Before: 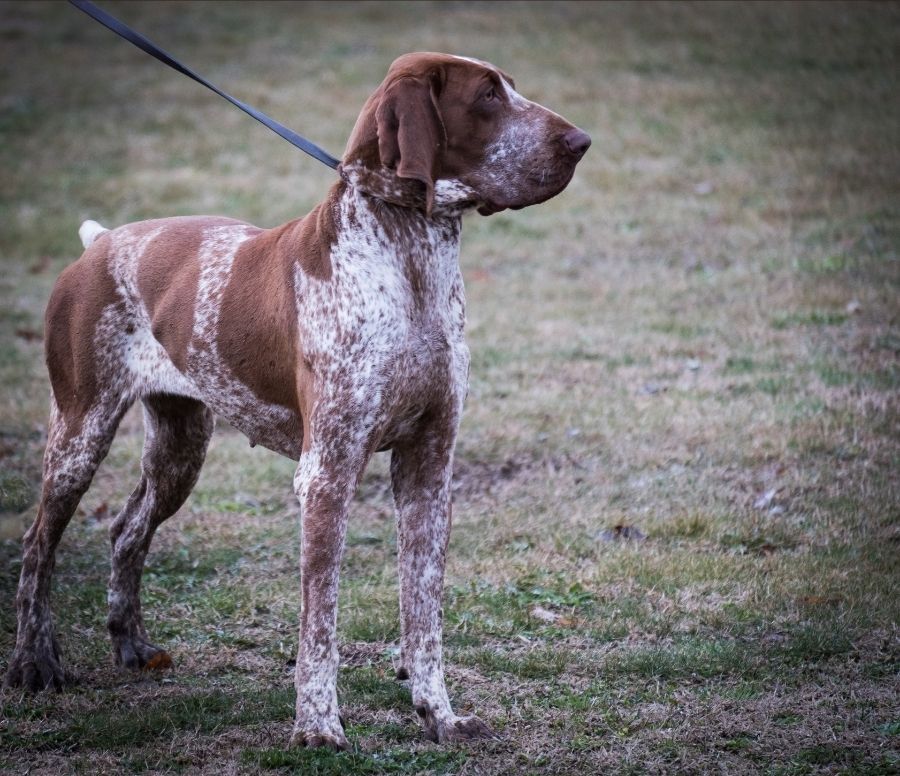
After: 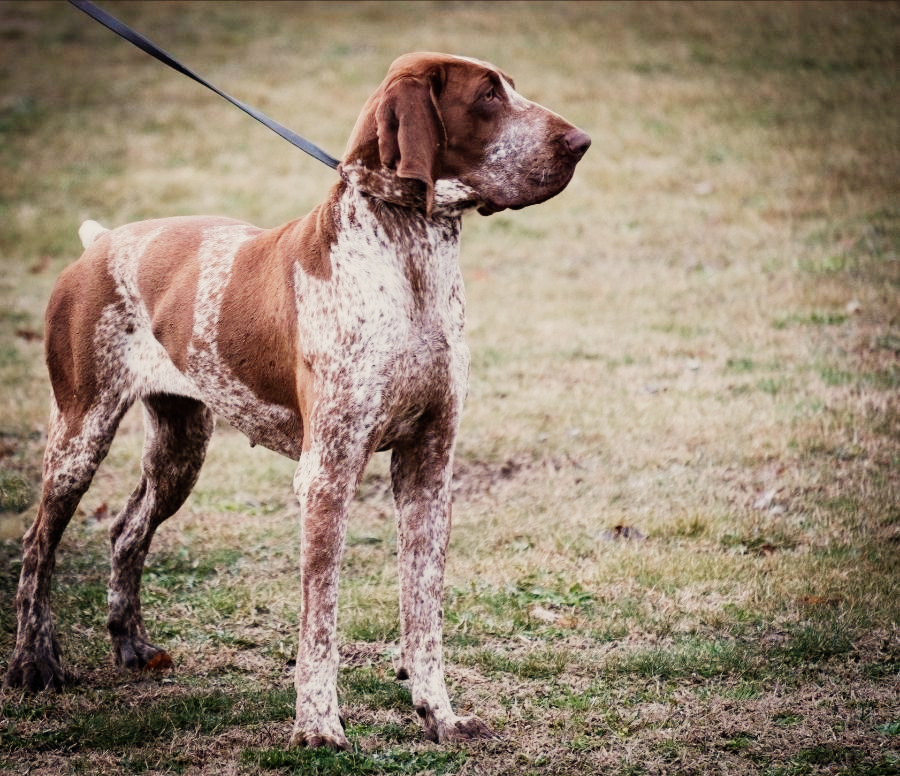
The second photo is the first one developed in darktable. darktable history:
white balance: red 1.123, blue 0.83
sigmoid: skew -0.2, preserve hue 0%, red attenuation 0.1, red rotation 0.035, green attenuation 0.1, green rotation -0.017, blue attenuation 0.15, blue rotation -0.052, base primaries Rec2020
exposure: black level correction 0, exposure 0.7 EV, compensate exposure bias true, compensate highlight preservation false
